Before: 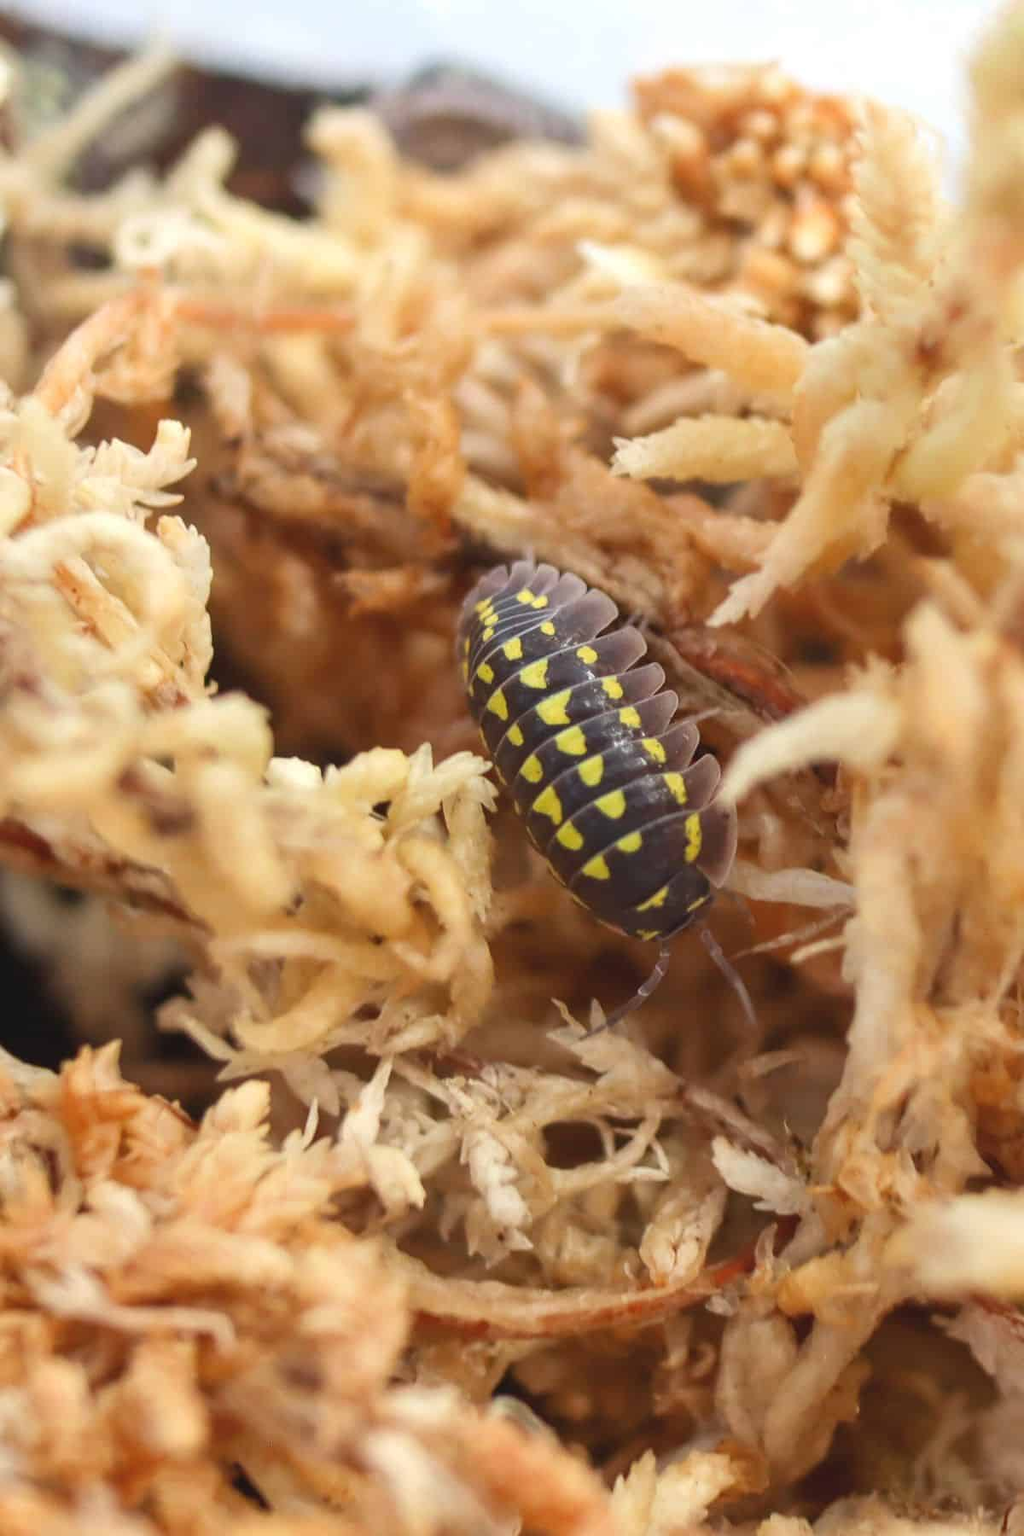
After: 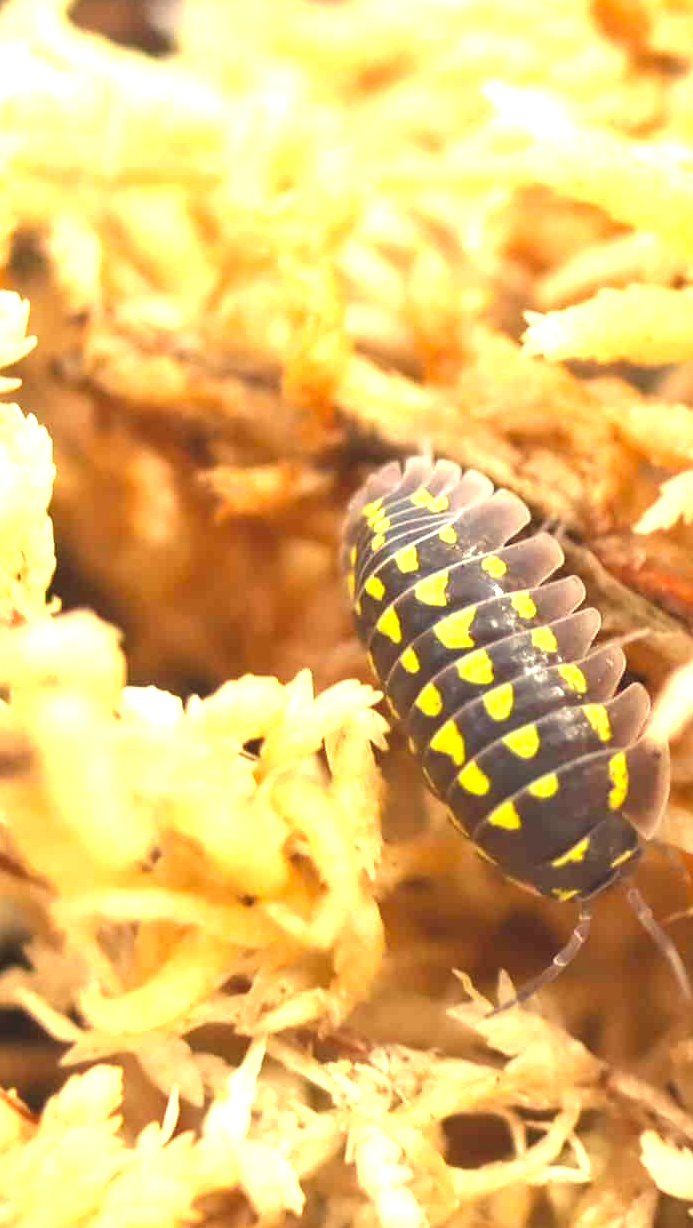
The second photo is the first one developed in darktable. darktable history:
exposure: black level correction 0, exposure 1.45 EV, compensate exposure bias true, compensate highlight preservation false
crop: left 16.202%, top 11.208%, right 26.045%, bottom 20.557%
color correction: highlights a* 1.39, highlights b* 17.83
